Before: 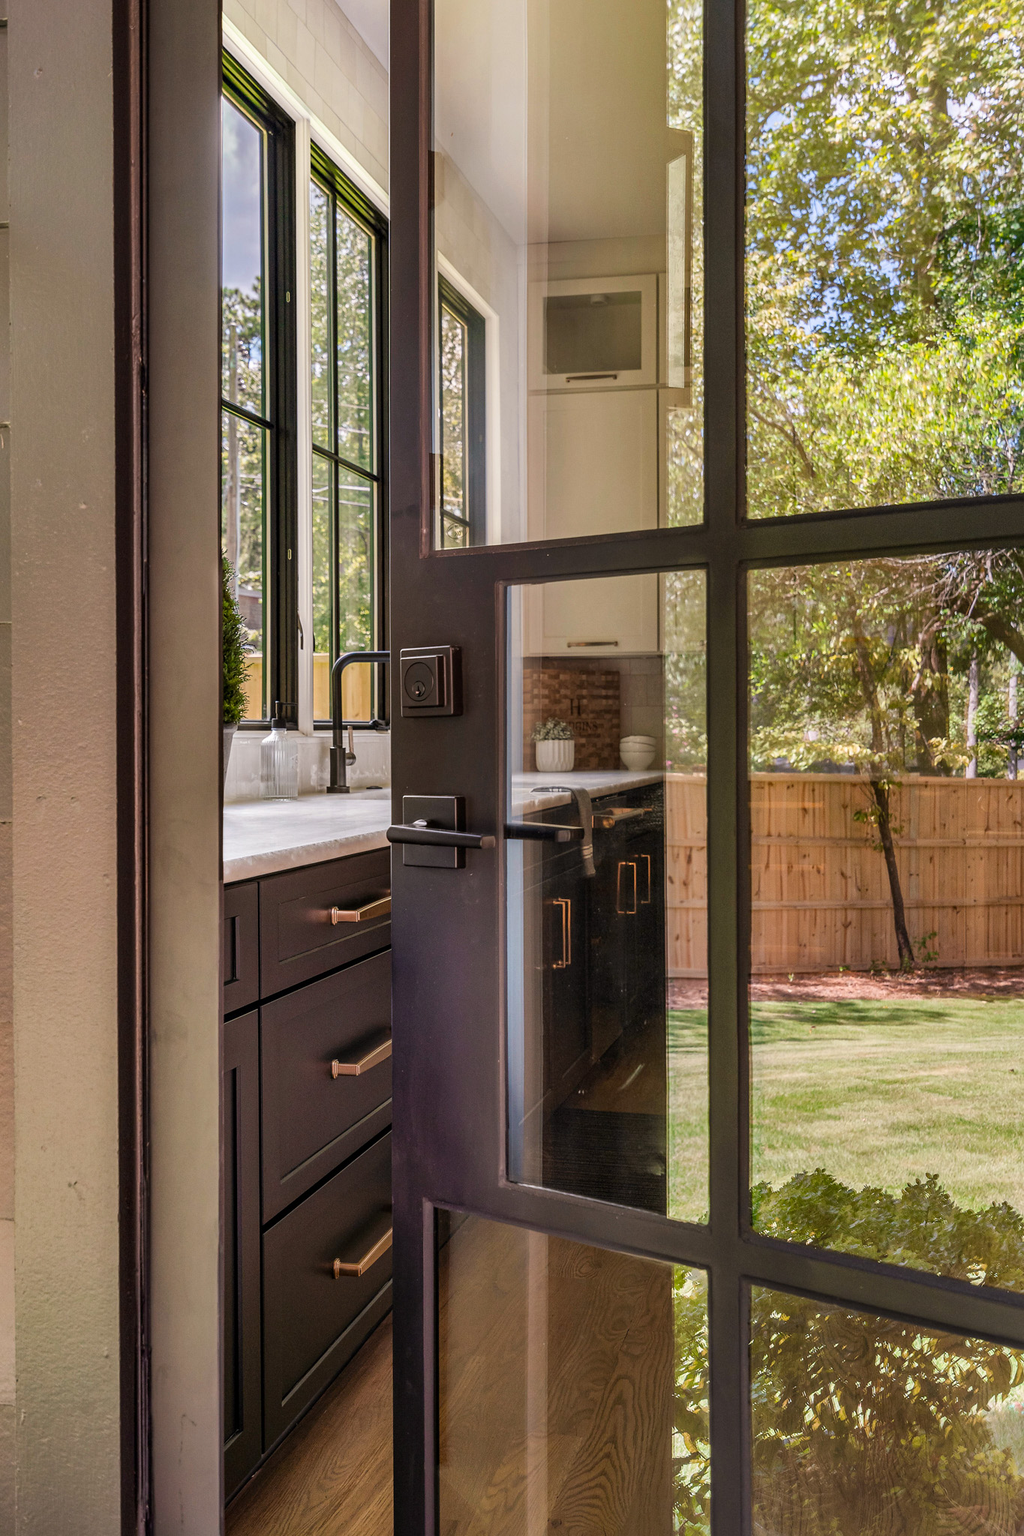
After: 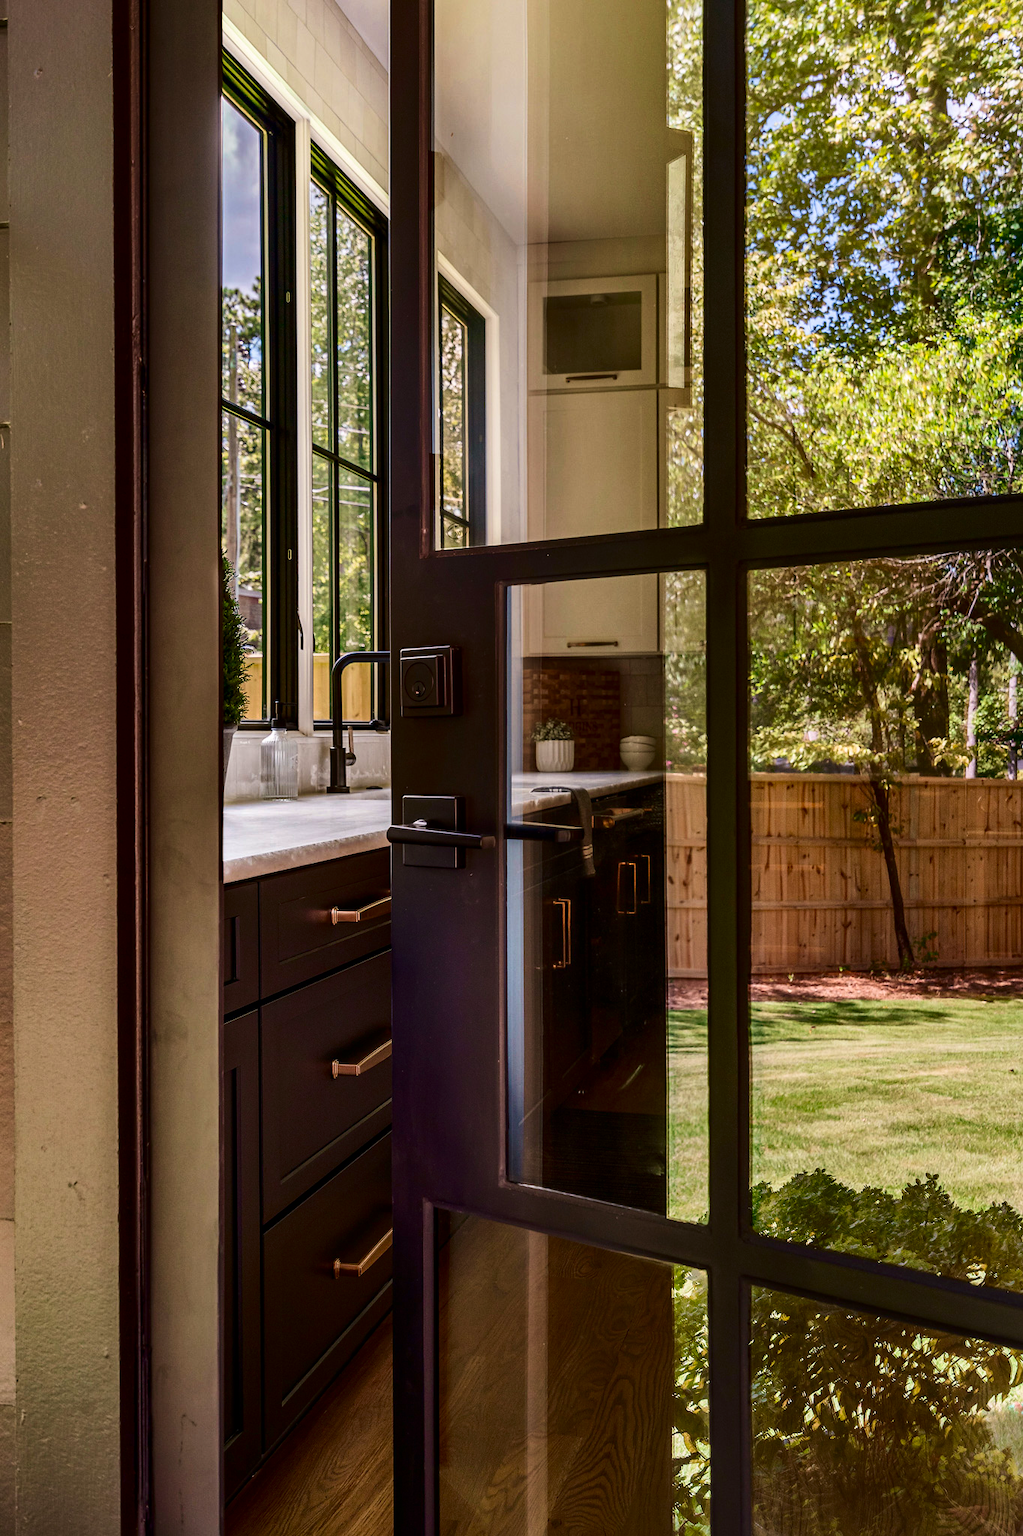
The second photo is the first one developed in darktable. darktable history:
contrast brightness saturation: contrast 0.19, brightness -0.24, saturation 0.11
velvia: on, module defaults
